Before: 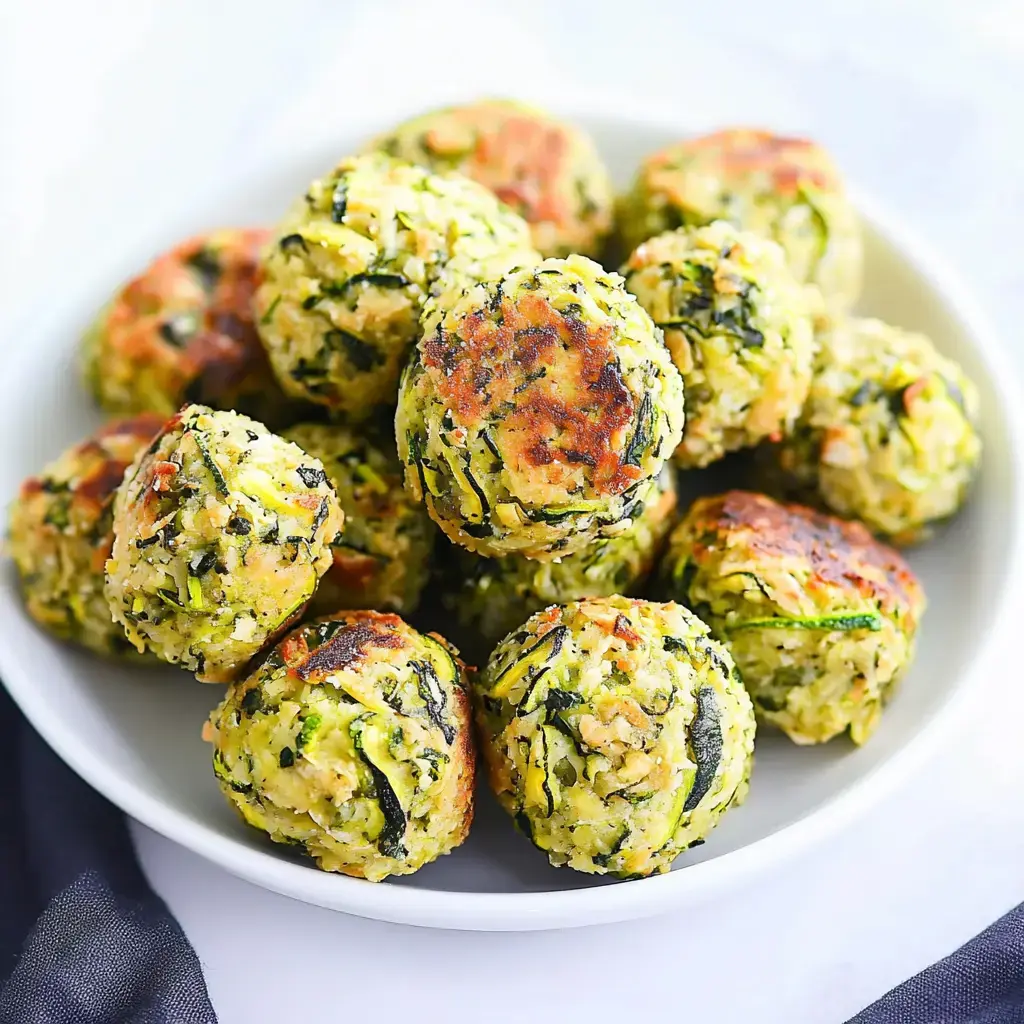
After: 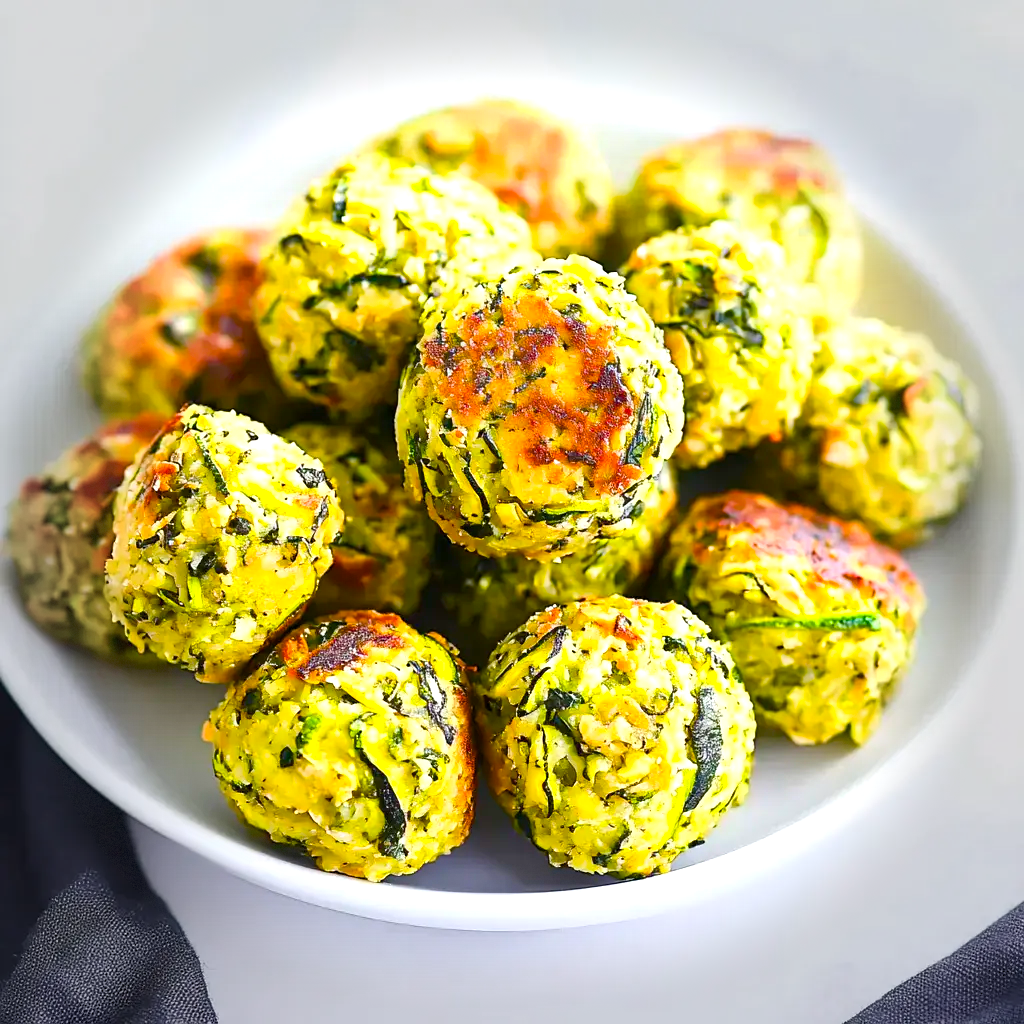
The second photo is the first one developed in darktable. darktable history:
color balance rgb: perceptual saturation grading › global saturation 36.846%, perceptual saturation grading › shadows 35.646%, global vibrance 20%
exposure: black level correction 0.001, exposure 0.499 EV, compensate exposure bias true, compensate highlight preservation false
vignetting: fall-off start 68.57%, fall-off radius 30.47%, width/height ratio 0.991, shape 0.842, dithering 8-bit output
